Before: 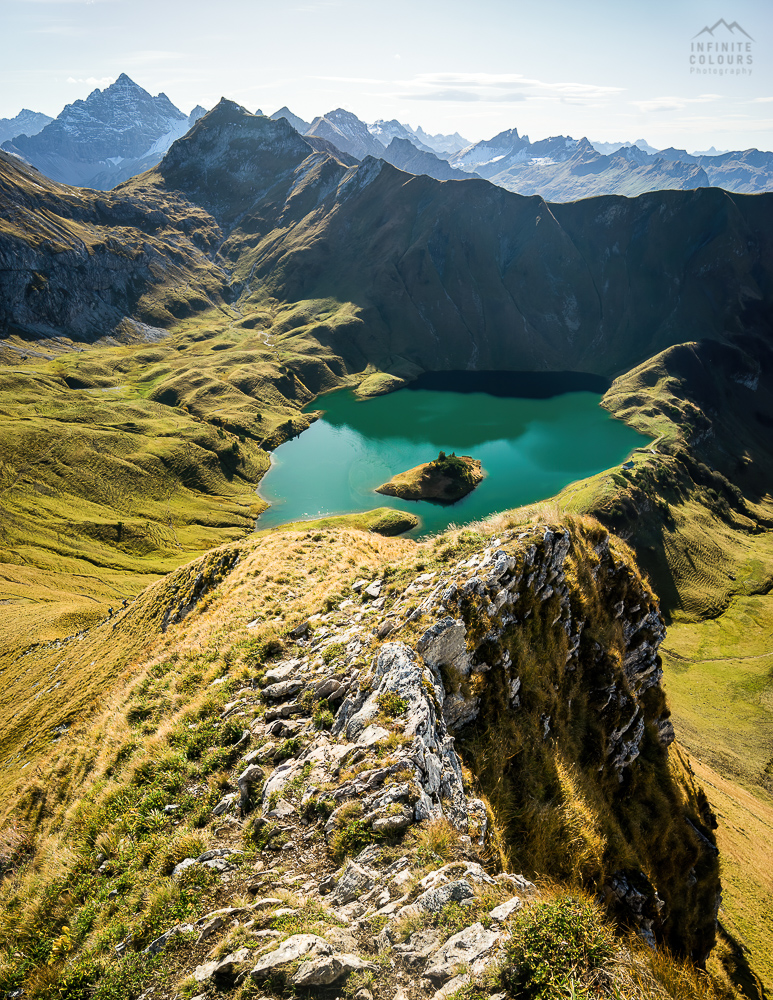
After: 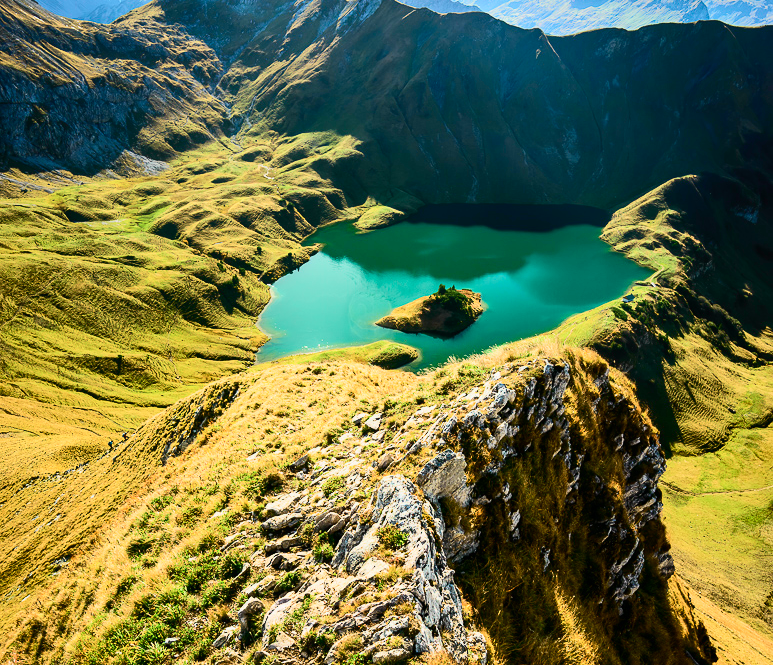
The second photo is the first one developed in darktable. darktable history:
crop: top 16.727%, bottom 16.727%
tone curve: curves: ch0 [(0, 0.003) (0.044, 0.032) (0.12, 0.089) (0.197, 0.168) (0.281, 0.273) (0.468, 0.548) (0.588, 0.71) (0.701, 0.815) (0.86, 0.922) (1, 0.982)]; ch1 [(0, 0) (0.247, 0.215) (0.433, 0.382) (0.466, 0.426) (0.493, 0.481) (0.501, 0.5) (0.517, 0.524) (0.557, 0.582) (0.598, 0.651) (0.671, 0.735) (0.796, 0.85) (1, 1)]; ch2 [(0, 0) (0.249, 0.216) (0.357, 0.317) (0.448, 0.432) (0.478, 0.492) (0.498, 0.499) (0.517, 0.53) (0.537, 0.57) (0.569, 0.623) (0.61, 0.663) (0.706, 0.75) (0.808, 0.809) (0.991, 0.968)], color space Lab, independent channels, preserve colors none
